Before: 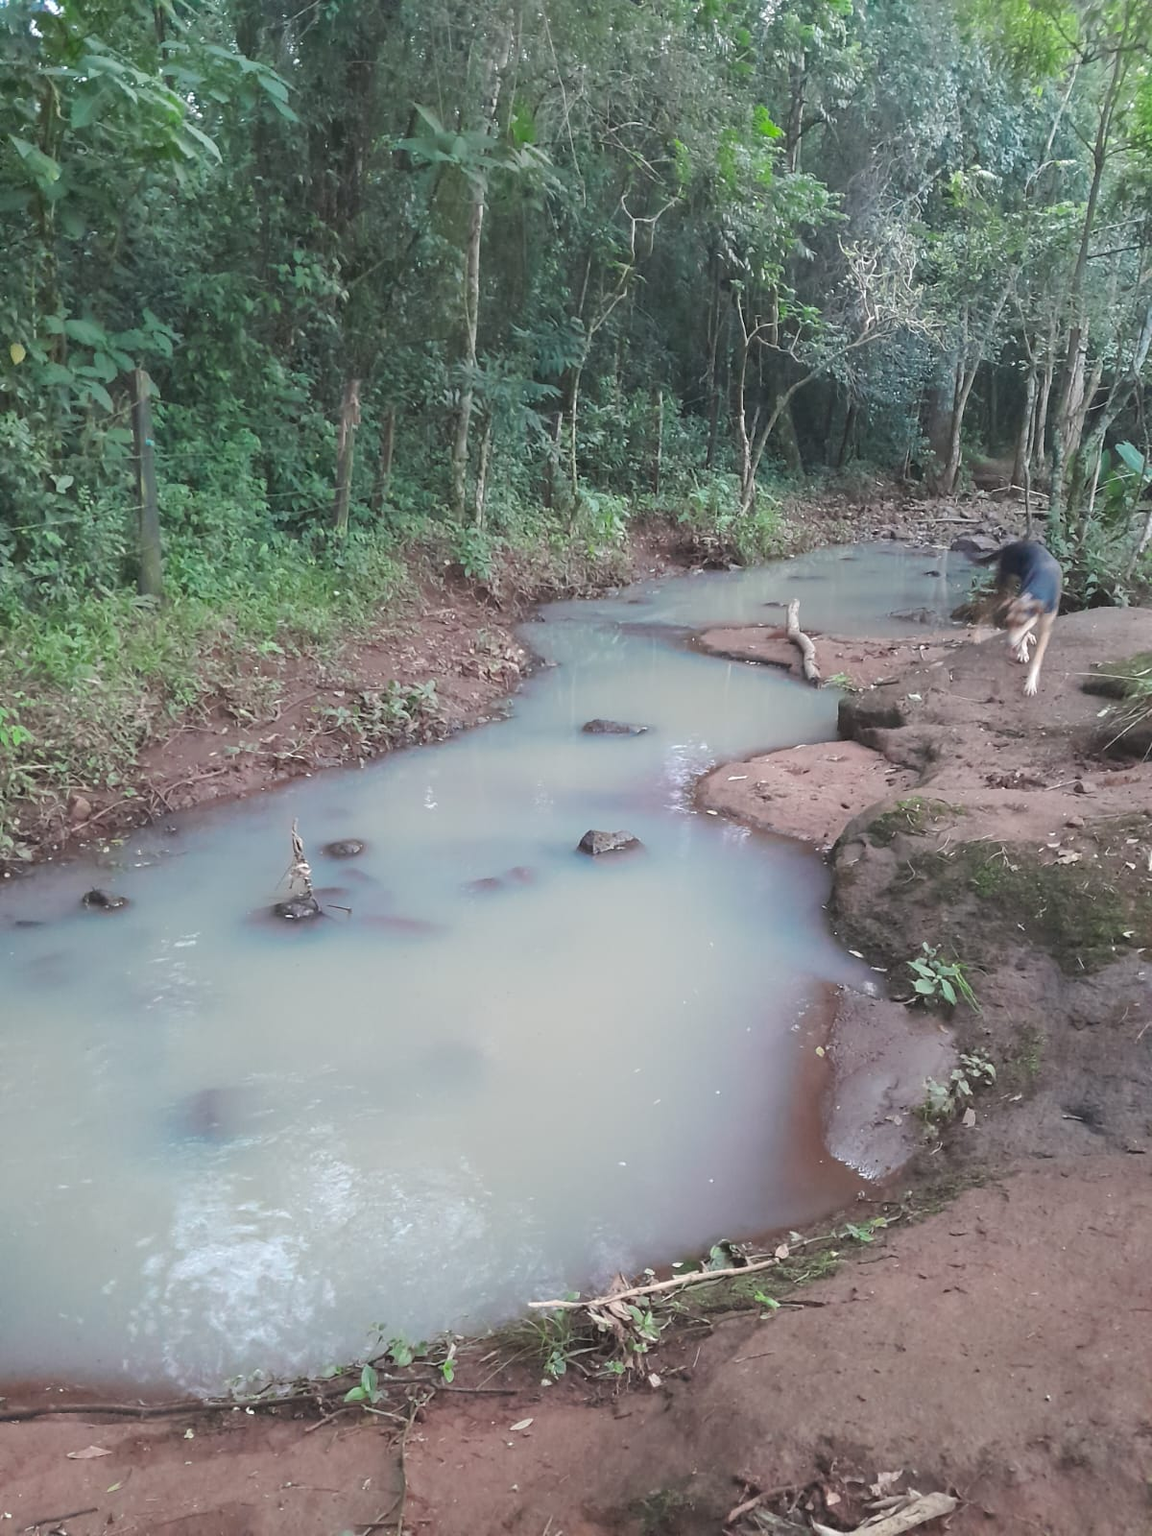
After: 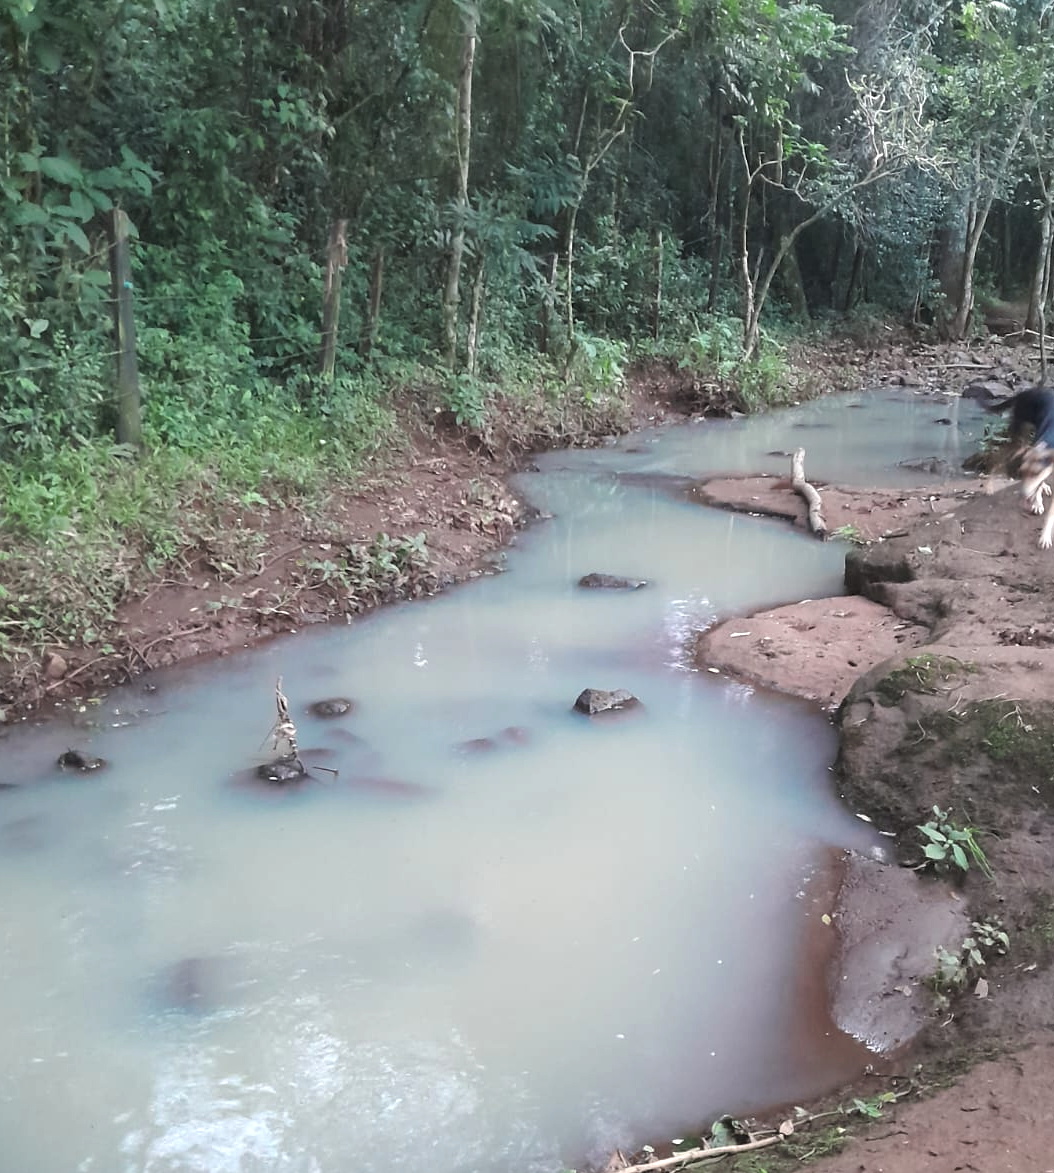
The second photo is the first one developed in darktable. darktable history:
crop and rotate: left 2.351%, top 11.024%, right 9.787%, bottom 15.604%
levels: levels [0.052, 0.496, 0.908]
